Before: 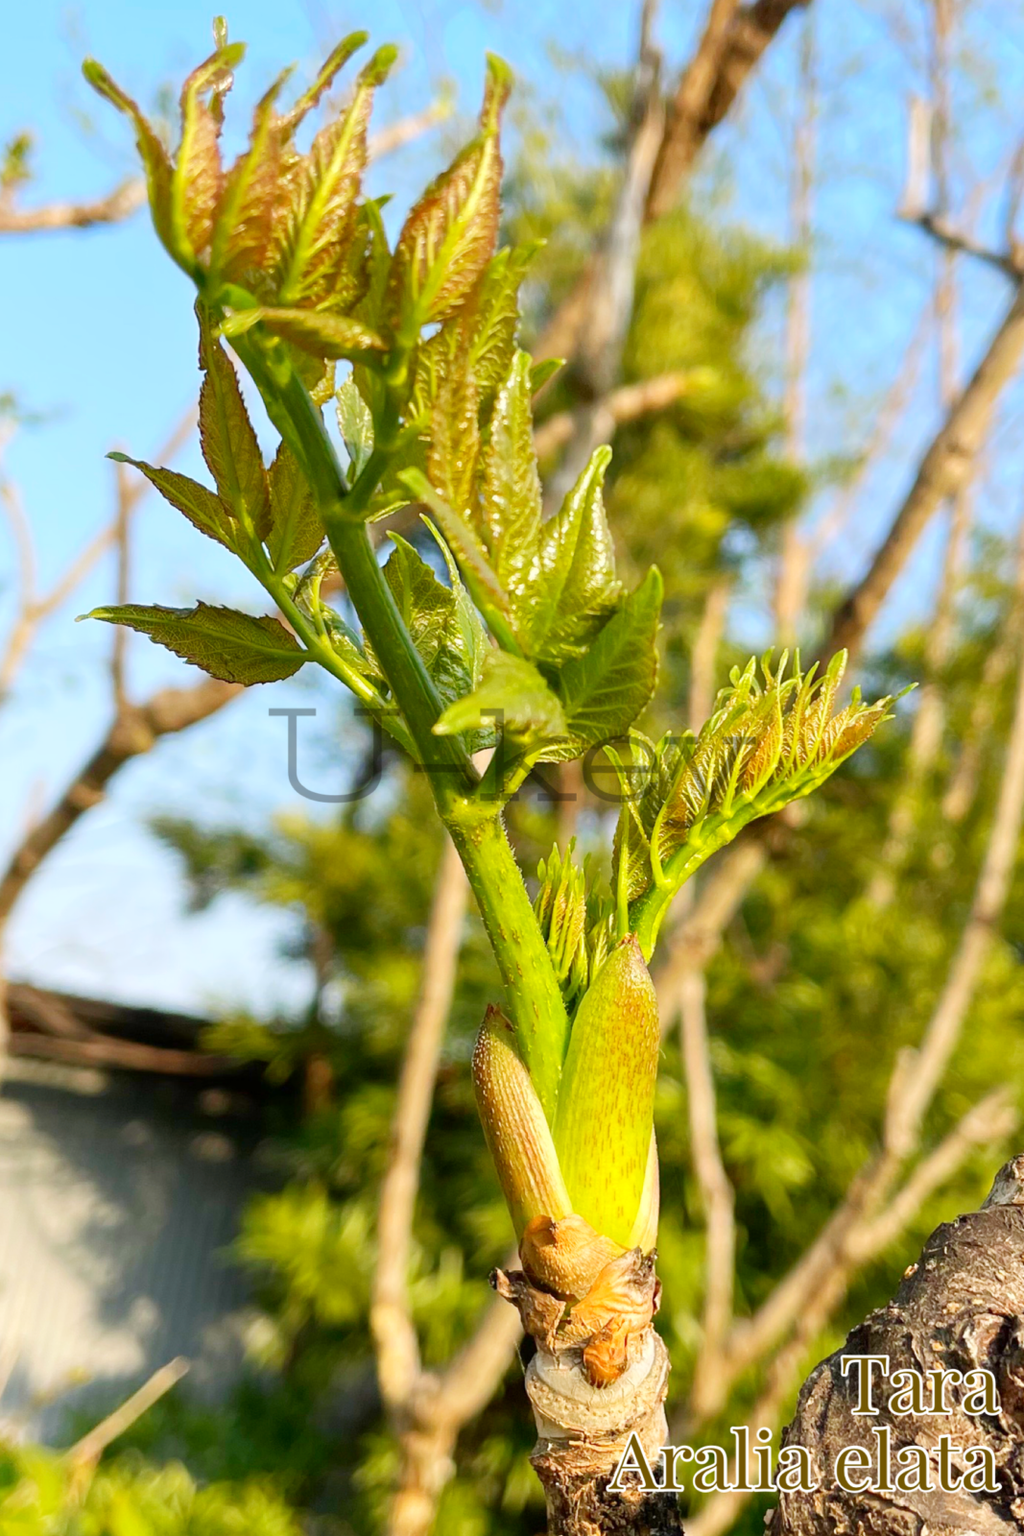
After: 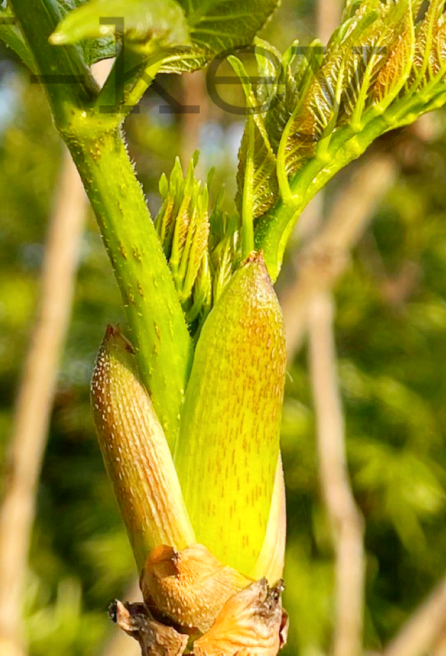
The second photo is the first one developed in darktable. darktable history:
crop: left 37.649%, top 45.112%, right 20.507%, bottom 13.843%
color calibration: illuminant same as pipeline (D50), adaptation XYZ, x 0.346, y 0.358, temperature 5014.36 K
